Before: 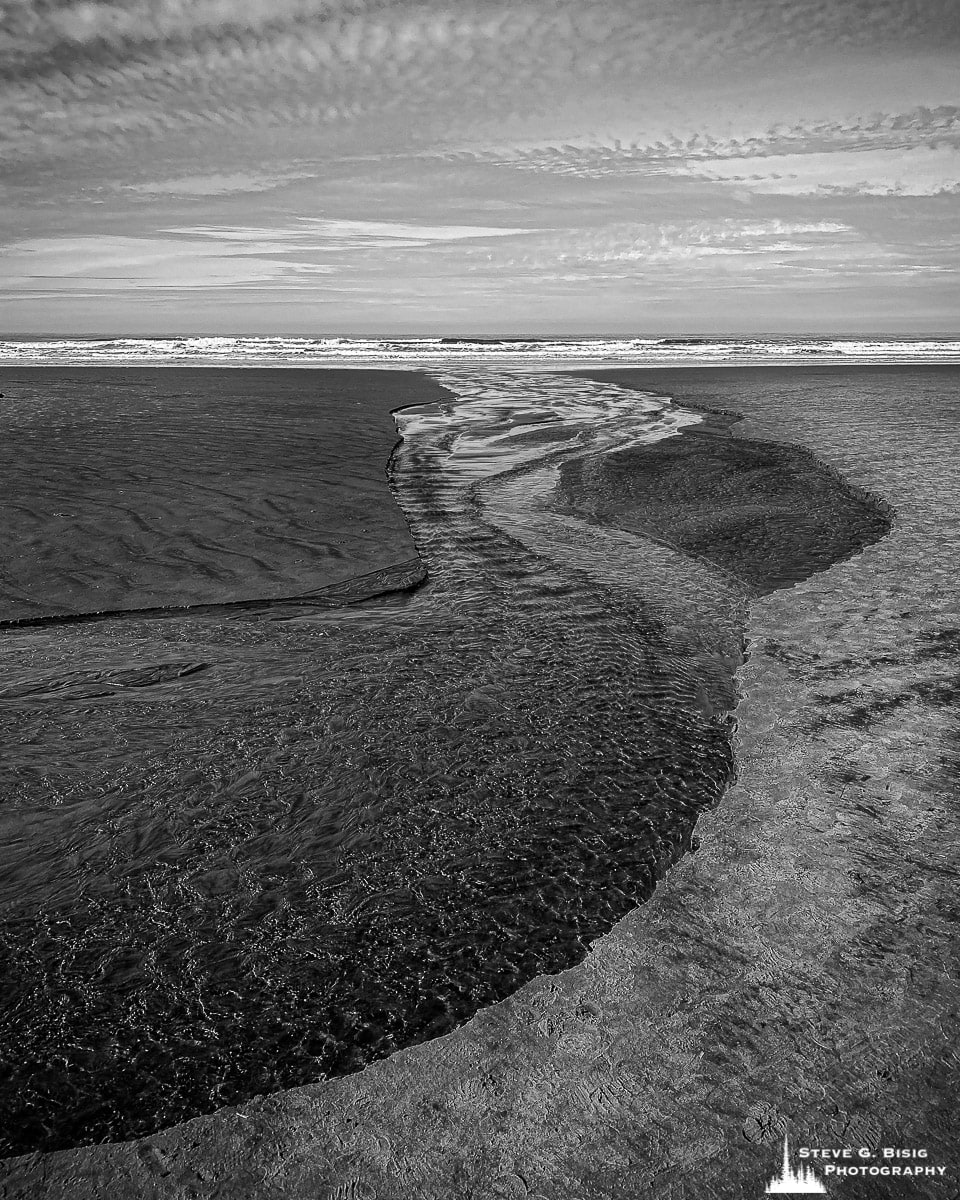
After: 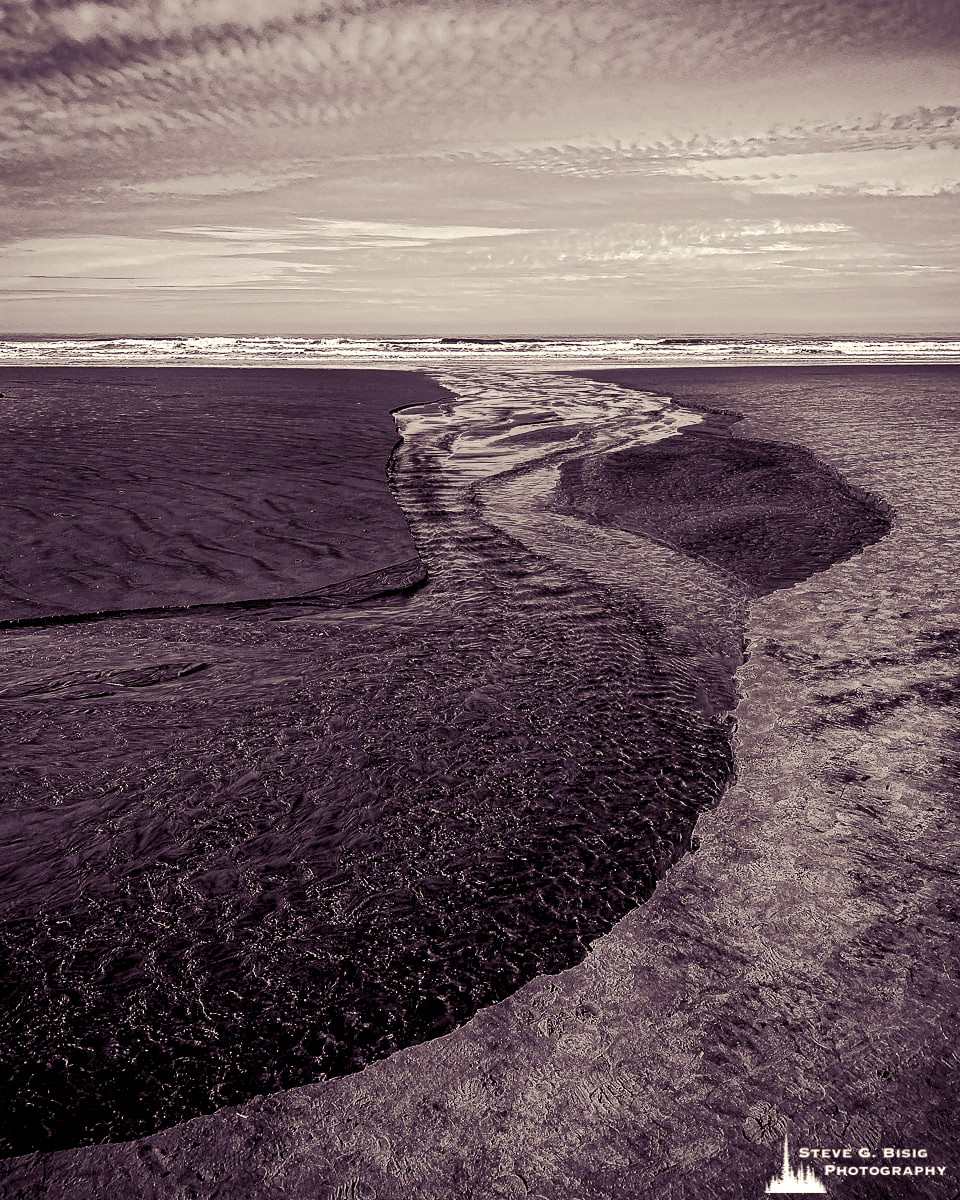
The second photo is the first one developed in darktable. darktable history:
color balance rgb: shadows lift › luminance -21.66%, shadows lift › chroma 8.98%, shadows lift › hue 283.37°, power › chroma 1.55%, power › hue 25.59°, highlights gain › luminance 6.08%, highlights gain › chroma 2.55%, highlights gain › hue 90°, global offset › luminance -0.87%, perceptual saturation grading › global saturation 27.49%, perceptual saturation grading › highlights -28.39%, perceptual saturation grading › mid-tones 15.22%, perceptual saturation grading › shadows 33.98%, perceptual brilliance grading › highlights 10%, perceptual brilliance grading › mid-tones 5%
color zones: curves: ch0 [(0.006, 0.385) (0.143, 0.563) (0.243, 0.321) (0.352, 0.464) (0.516, 0.456) (0.625, 0.5) (0.75, 0.5) (0.875, 0.5)]; ch1 [(0, 0.5) (0.134, 0.504) (0.246, 0.463) (0.421, 0.515) (0.5, 0.56) (0.625, 0.5) (0.75, 0.5) (0.875, 0.5)]; ch2 [(0, 0.5) (0.131, 0.426) (0.307, 0.289) (0.38, 0.188) (0.513, 0.216) (0.625, 0.548) (0.75, 0.468) (0.838, 0.396) (0.971, 0.311)]
exposure: exposure -0.072 EV, compensate highlight preservation false
